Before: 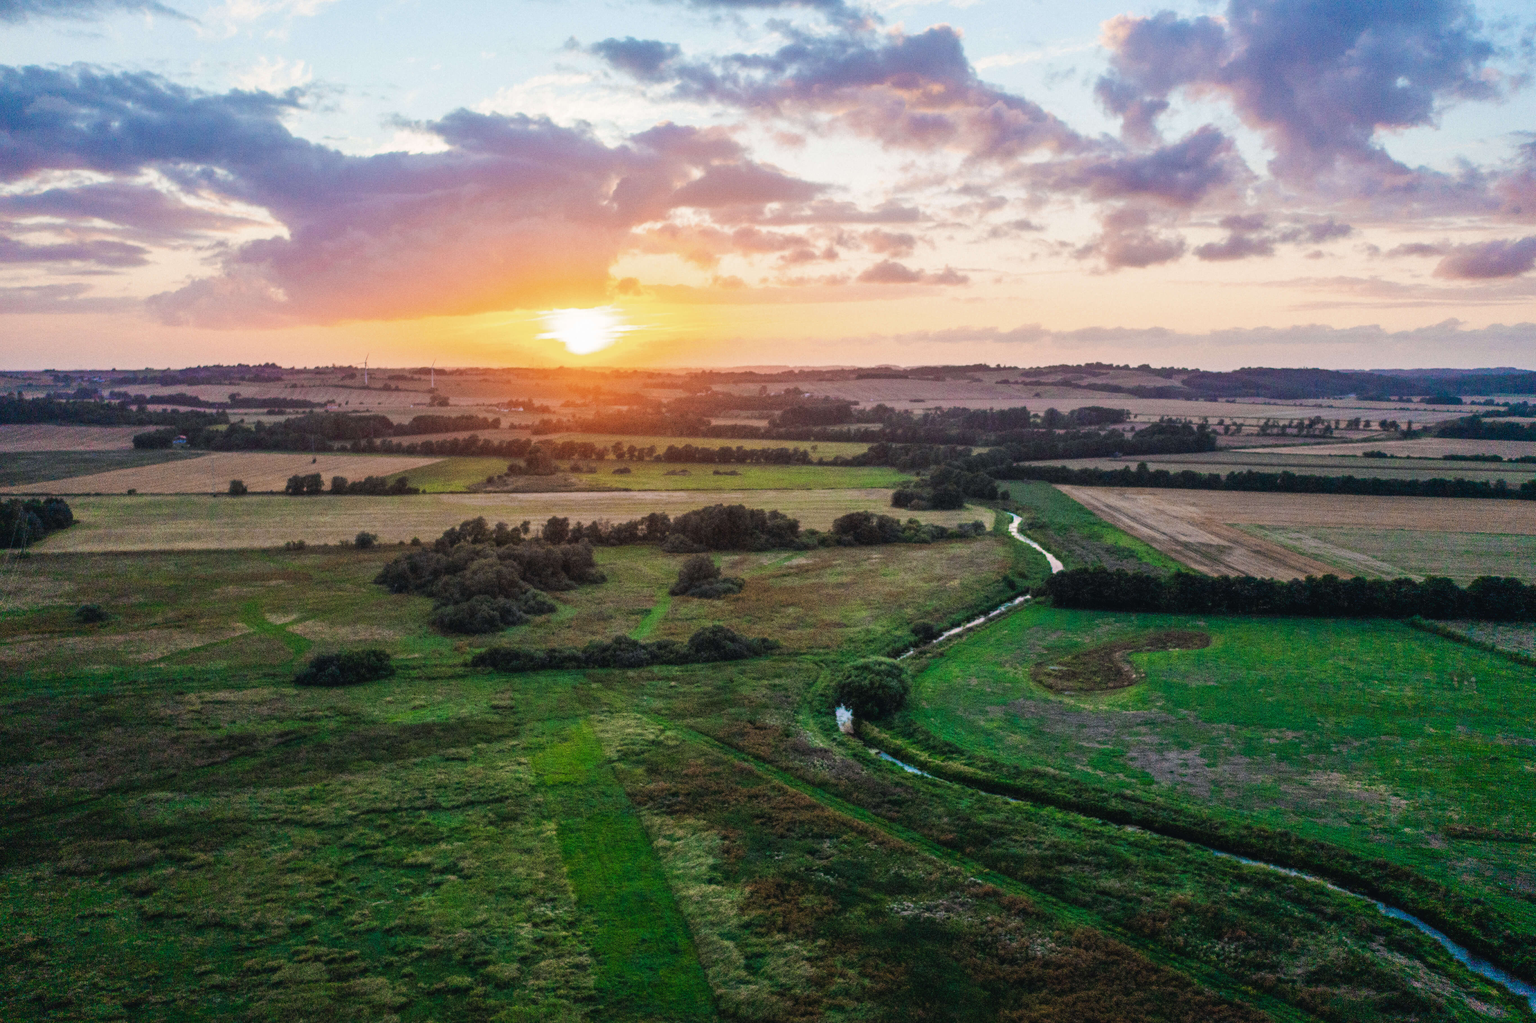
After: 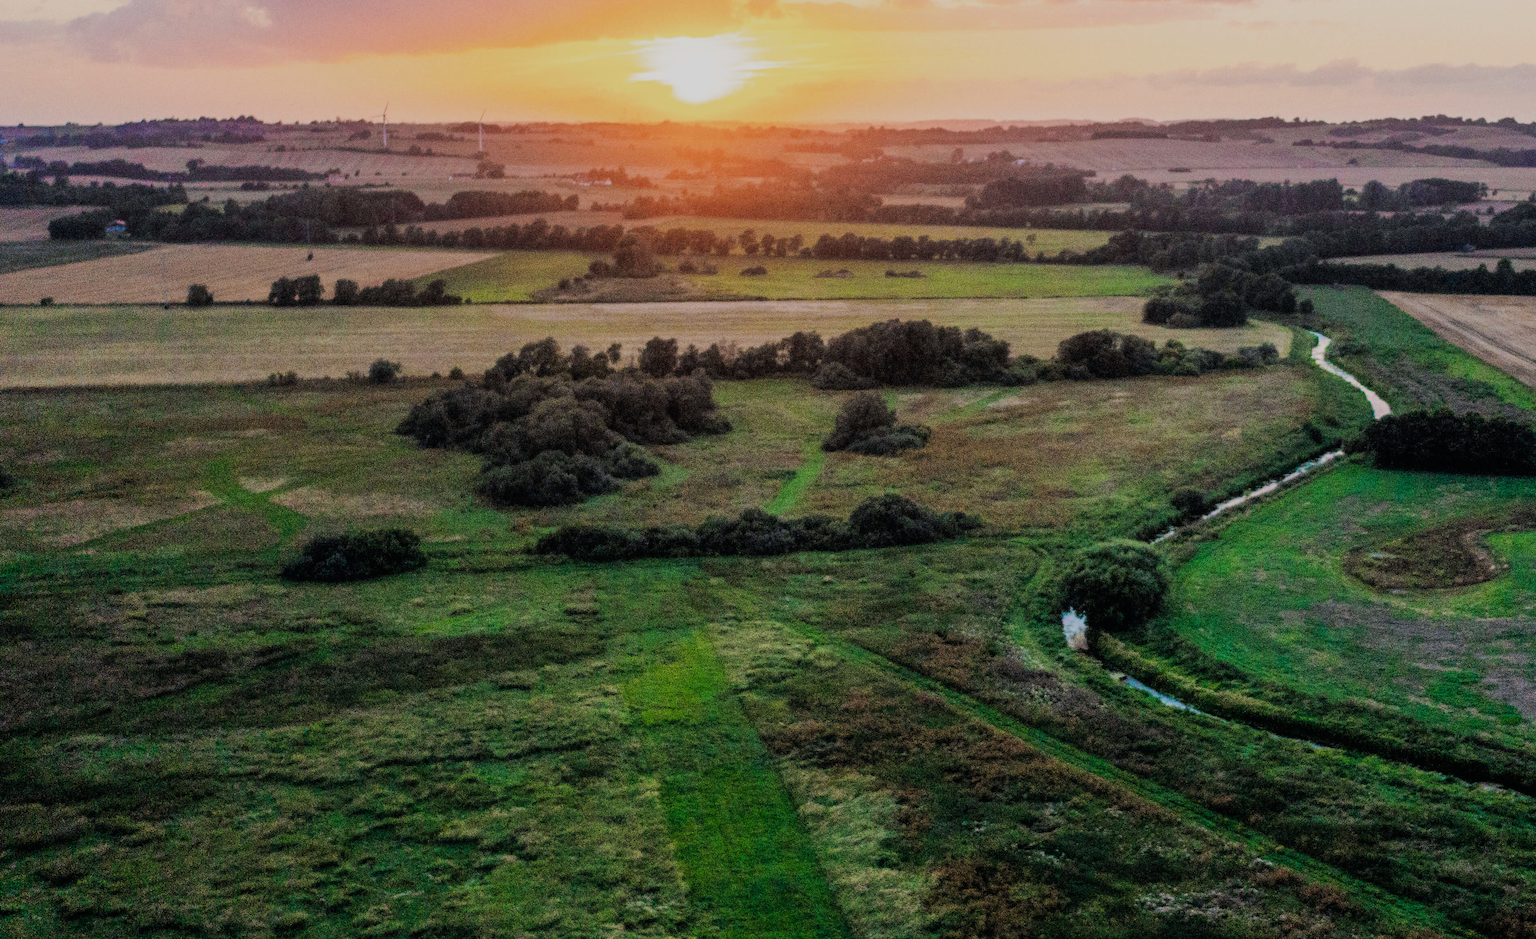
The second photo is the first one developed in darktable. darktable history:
crop: left 6.488%, top 27.668%, right 24.183%, bottom 8.656%
filmic rgb: black relative exposure -7.65 EV, white relative exposure 4.56 EV, hardness 3.61
